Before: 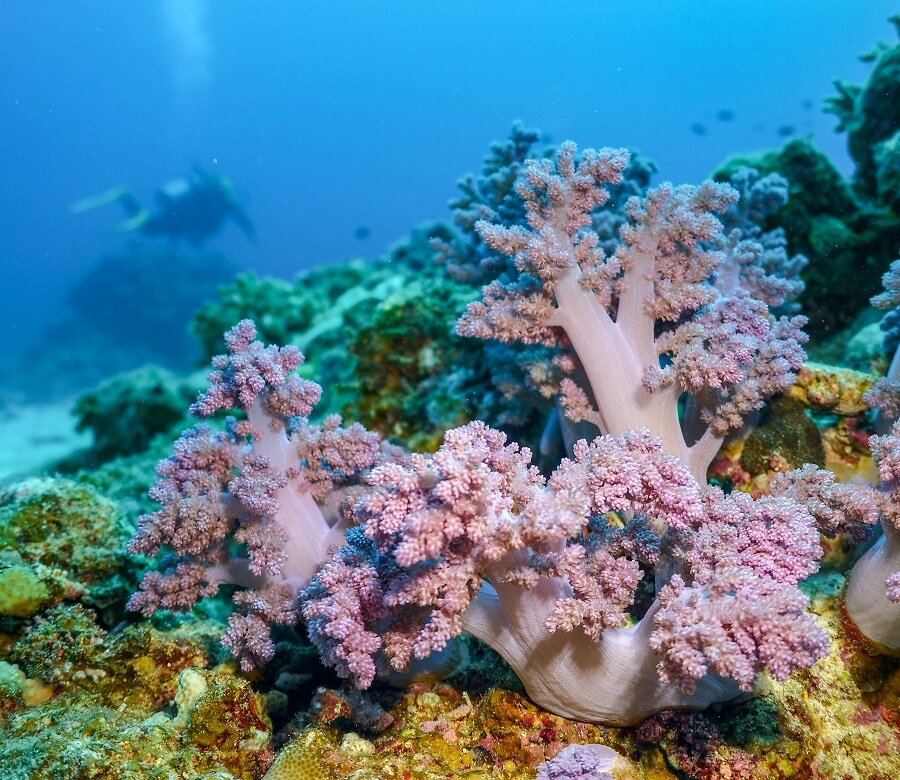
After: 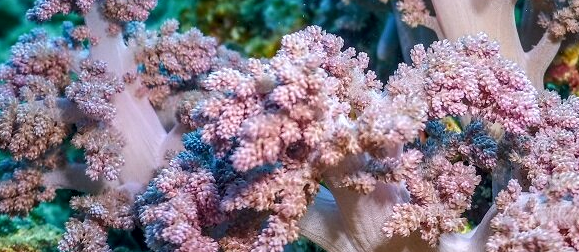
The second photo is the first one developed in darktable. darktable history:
local contrast: on, module defaults
crop: left 18.19%, top 50.731%, right 17.426%, bottom 16.874%
